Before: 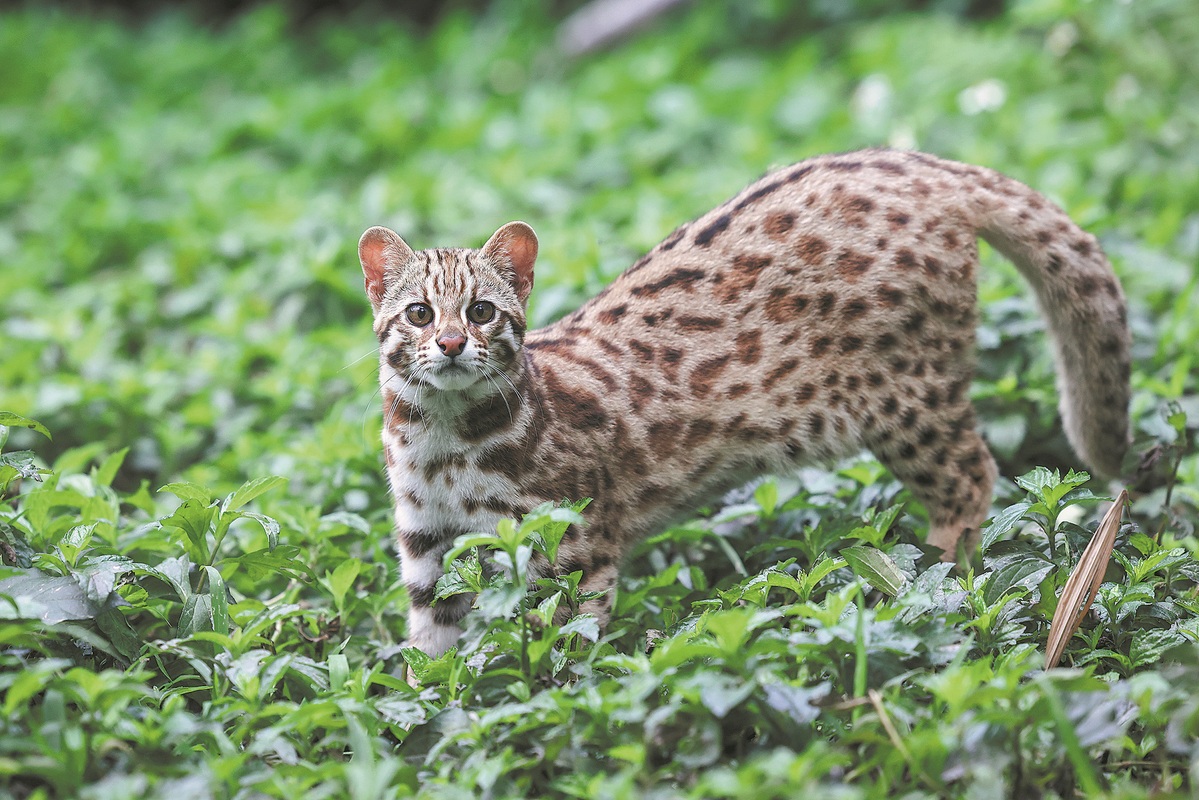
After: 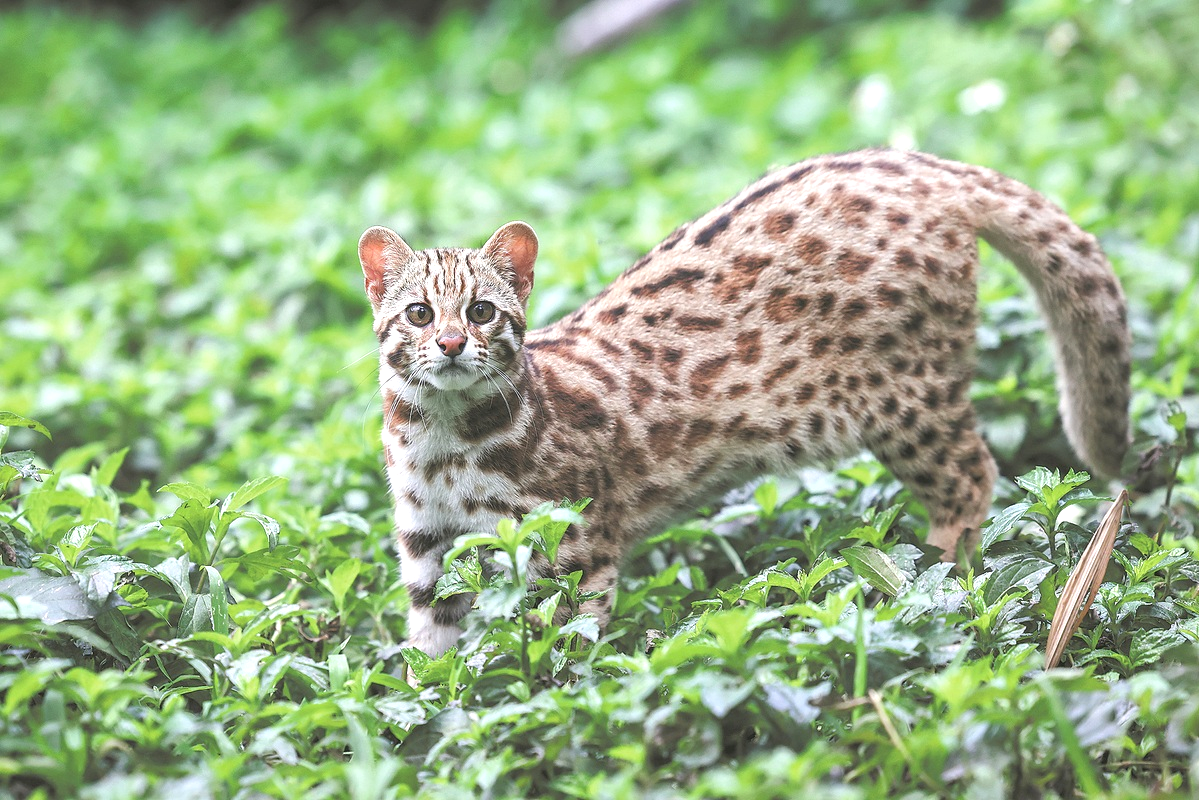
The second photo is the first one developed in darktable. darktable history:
exposure: black level correction -0.002, exposure 0.54 EV, compensate highlight preservation false
